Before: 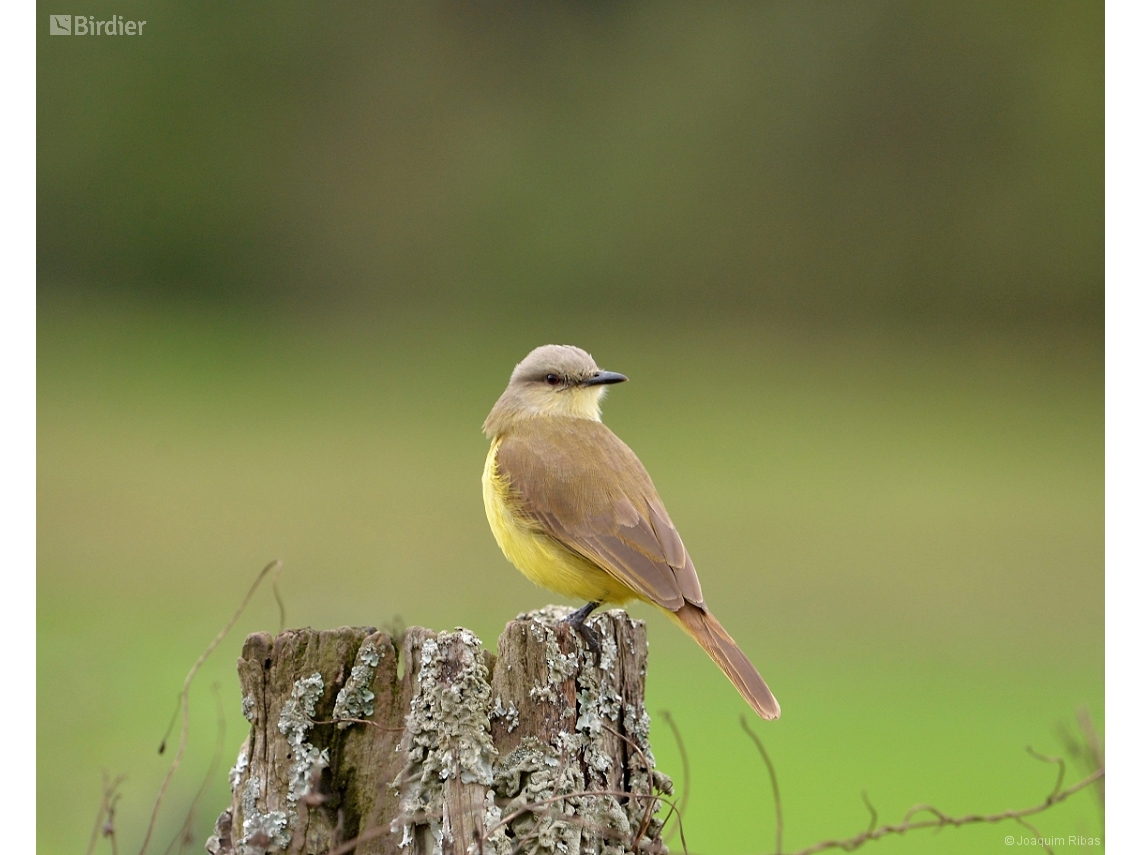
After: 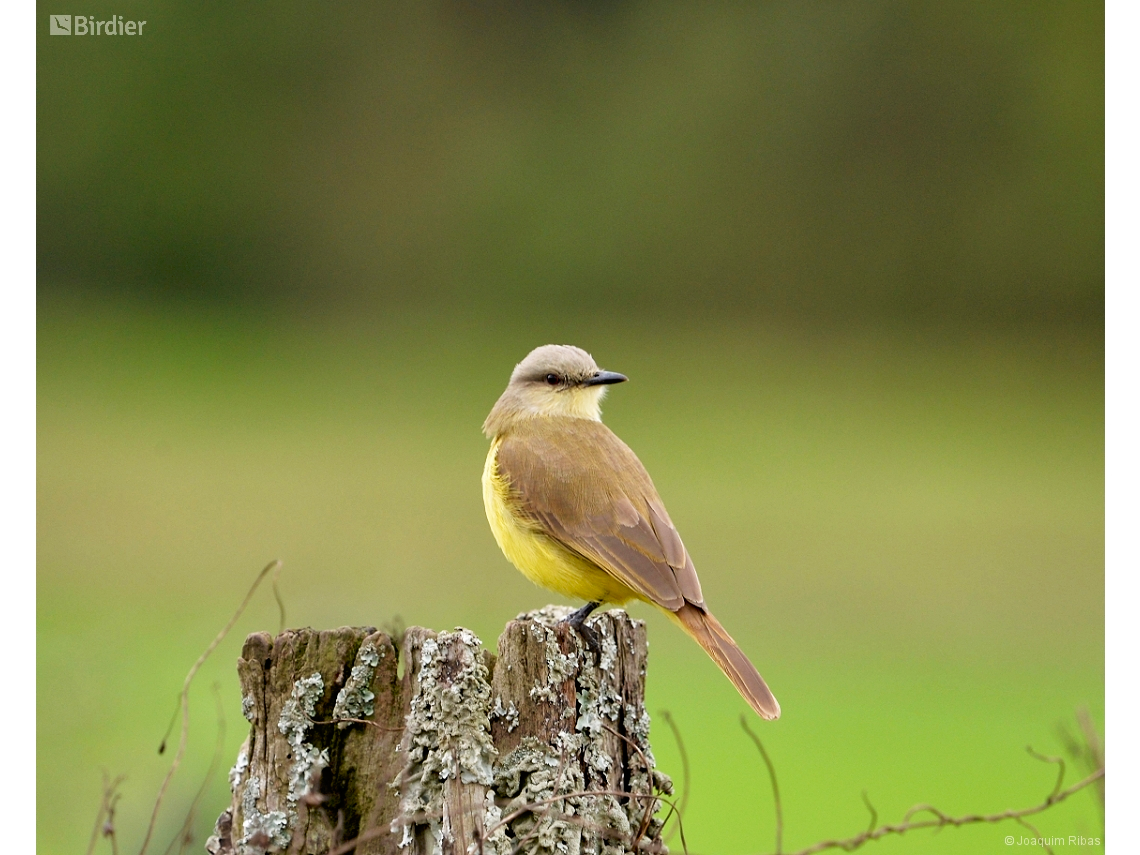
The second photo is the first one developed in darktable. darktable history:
tone curve: curves: ch0 [(0, 0) (0.118, 0.034) (0.182, 0.124) (0.265, 0.214) (0.504, 0.508) (0.783, 0.825) (1, 1)], preserve colors none
